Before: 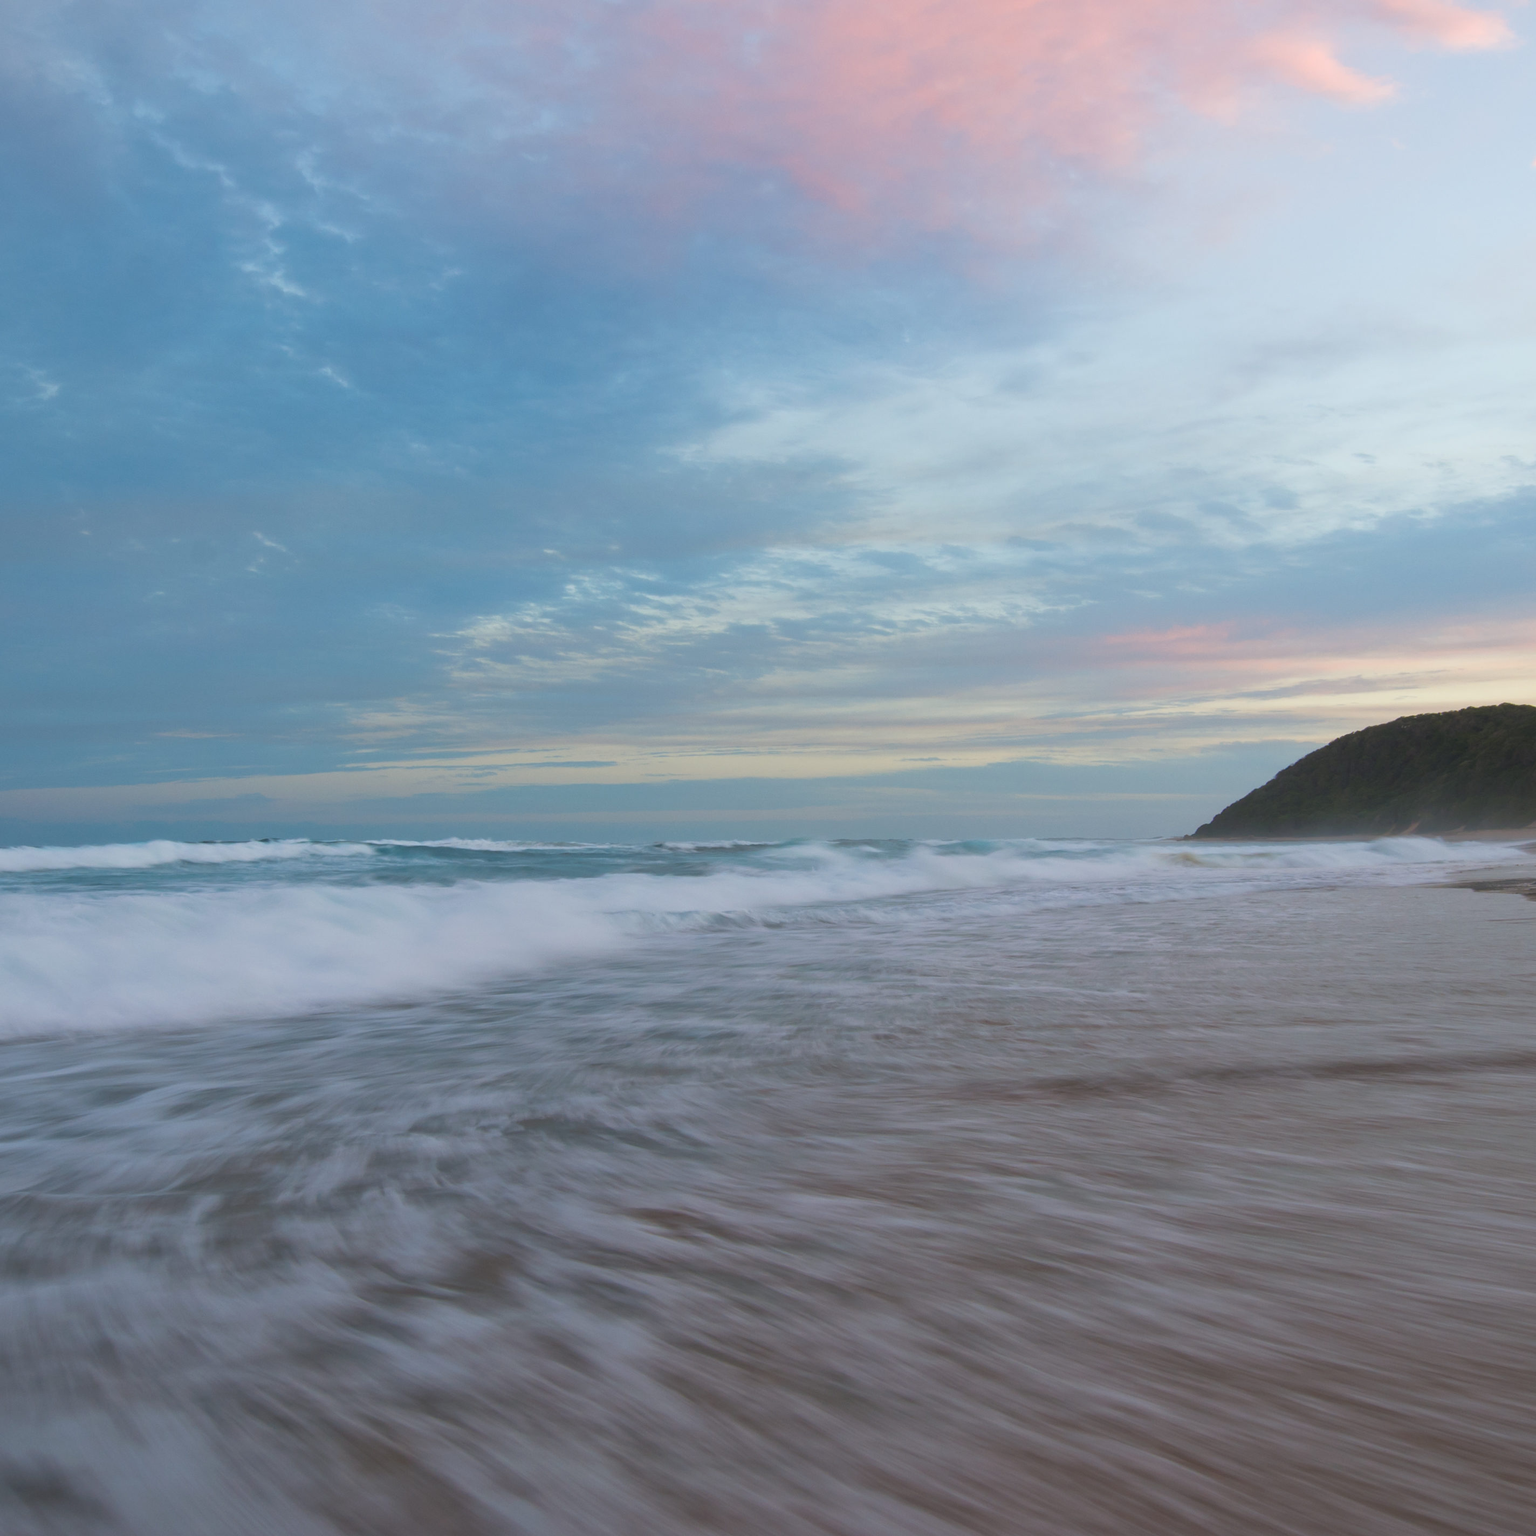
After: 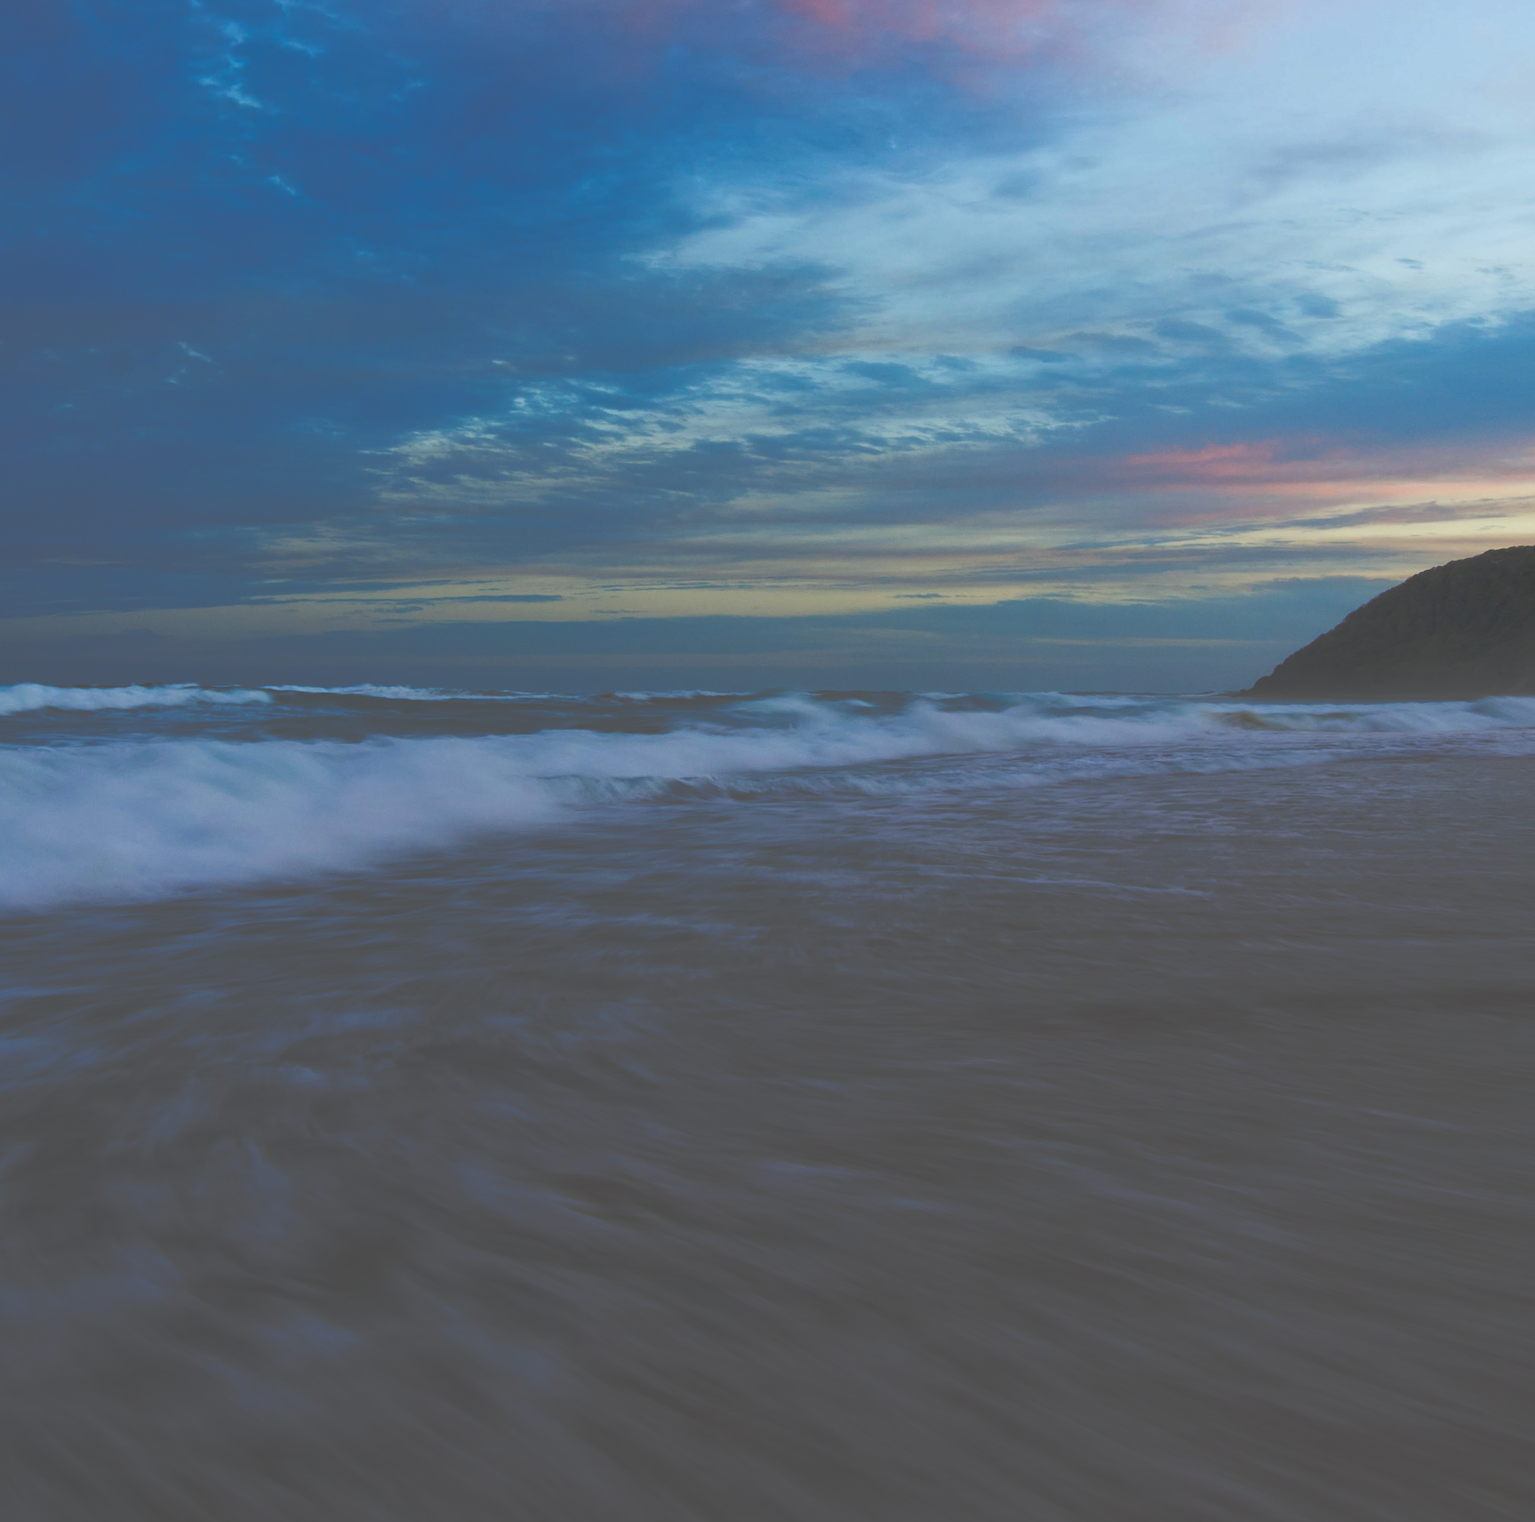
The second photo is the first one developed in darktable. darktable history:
white balance: red 0.982, blue 1.018
tone curve: curves: ch0 [(0, 0) (0.003, 0.032) (0.53, 0.368) (0.901, 0.866) (1, 1)], preserve colors none
rotate and perspective: rotation 0.72°, lens shift (vertical) -0.352, lens shift (horizontal) -0.051, crop left 0.152, crop right 0.859, crop top 0.019, crop bottom 0.964
crop: top 7.625%, bottom 8.027%
